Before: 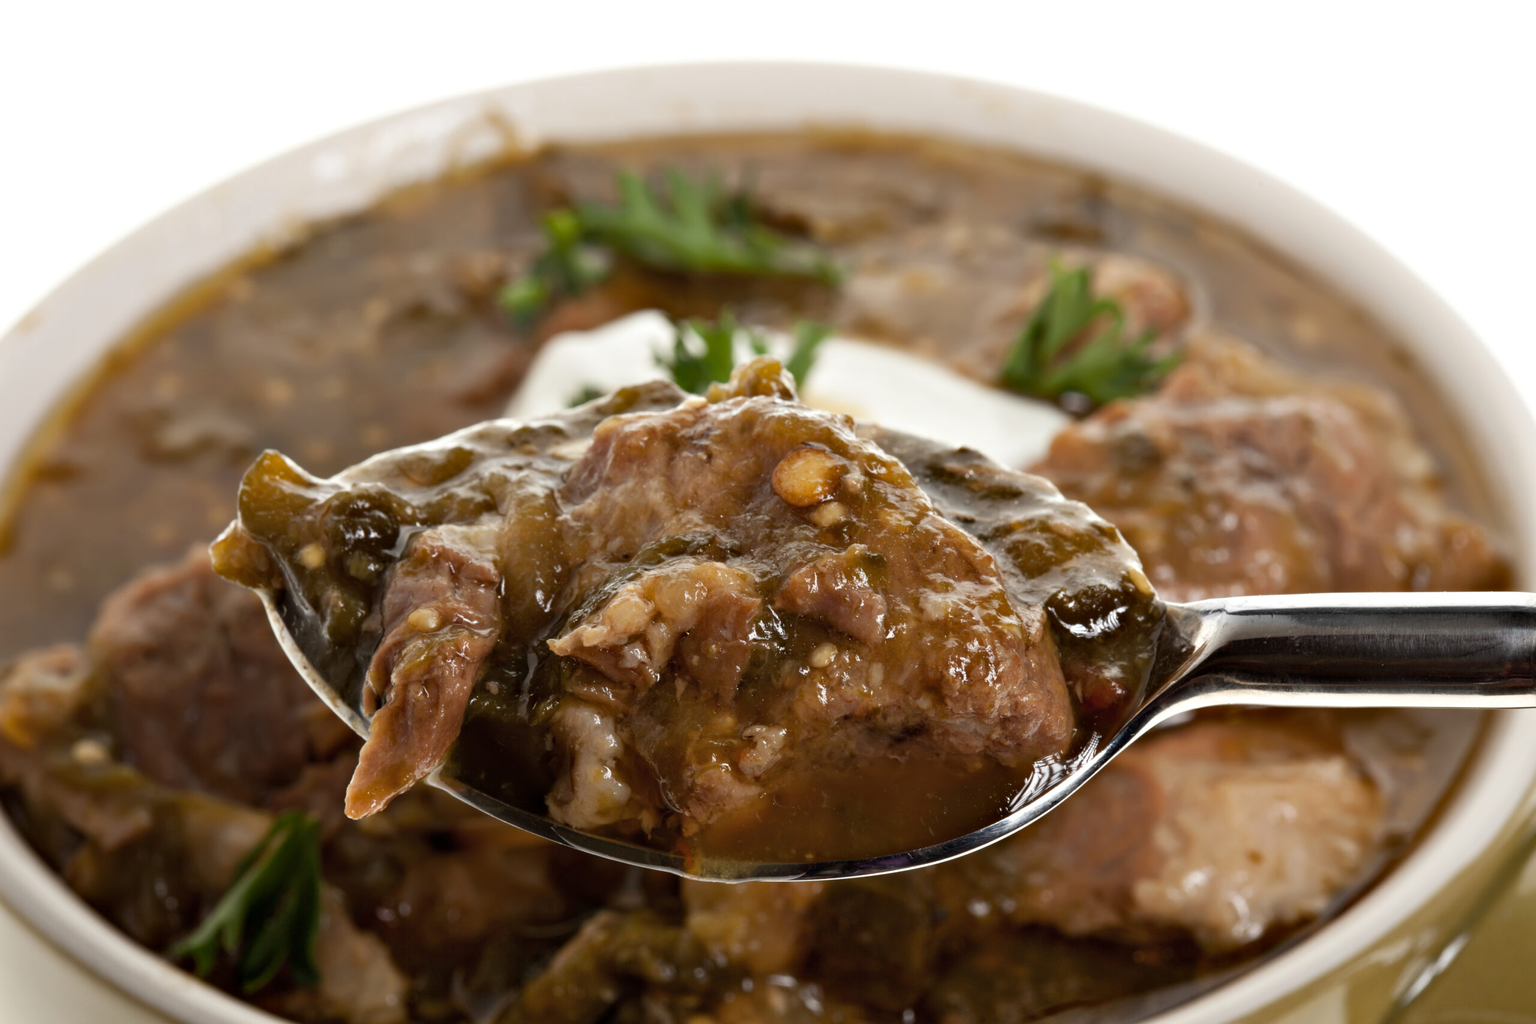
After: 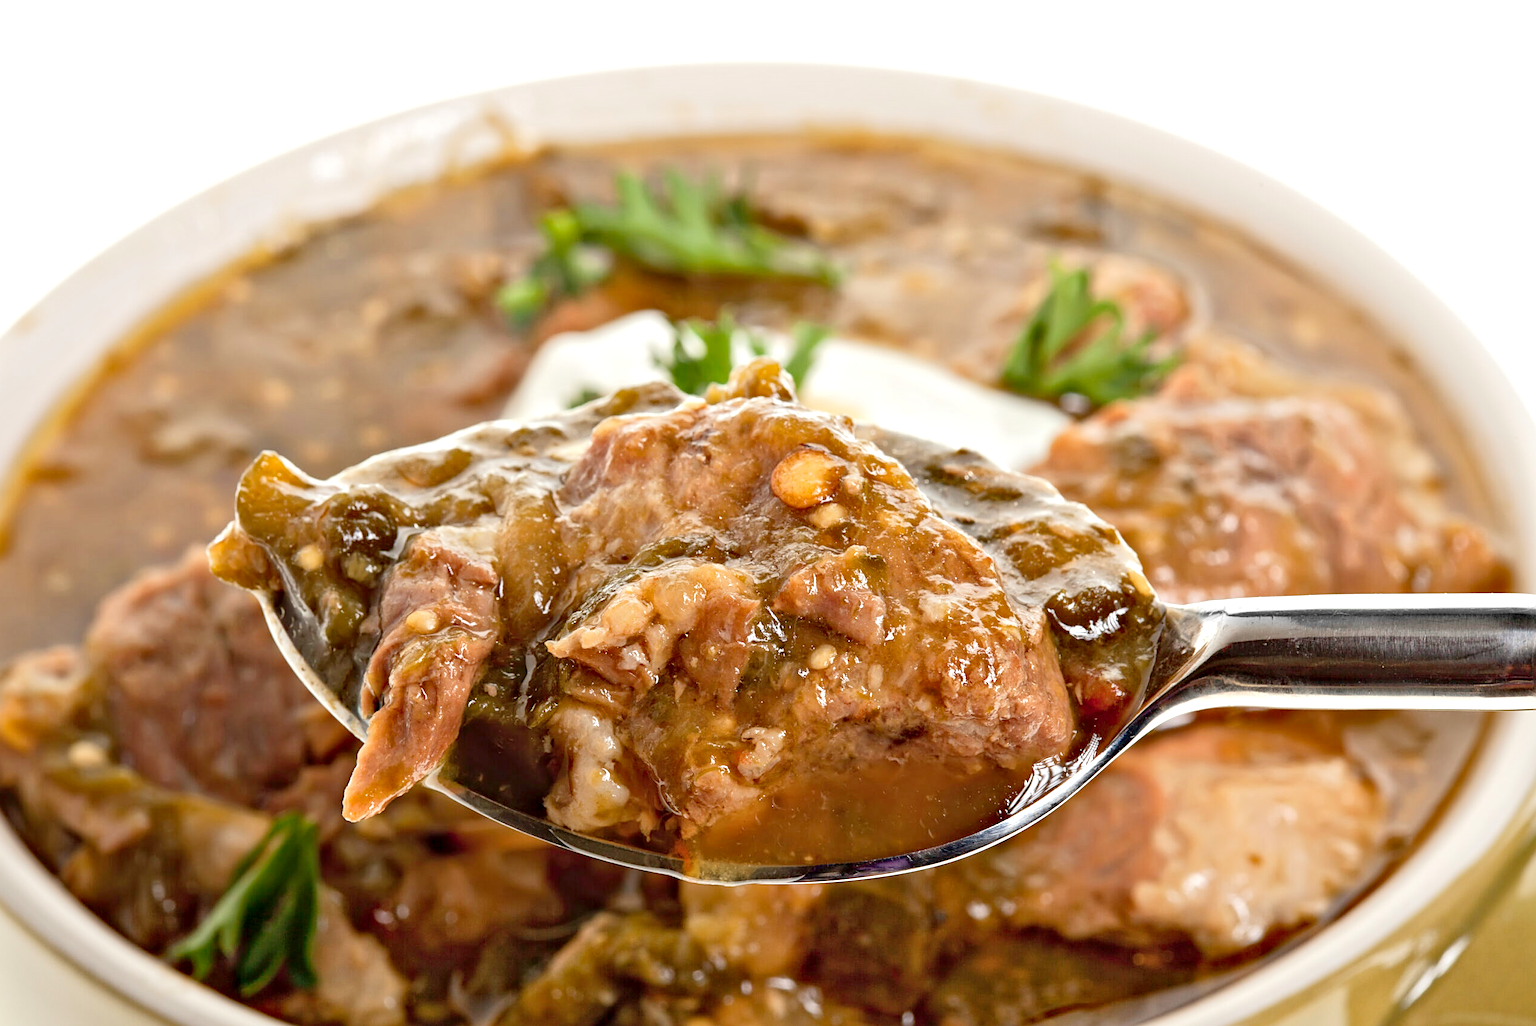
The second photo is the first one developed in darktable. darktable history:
crop and rotate: left 0.2%, bottom 0.006%
local contrast: mode bilateral grid, contrast 21, coarseness 20, detail 150%, midtone range 0.2
base curve: curves: ch0 [(0, 0) (0.262, 0.32) (0.722, 0.705) (1, 1)]
sharpen: on, module defaults
levels: levels [0, 0.397, 0.955]
